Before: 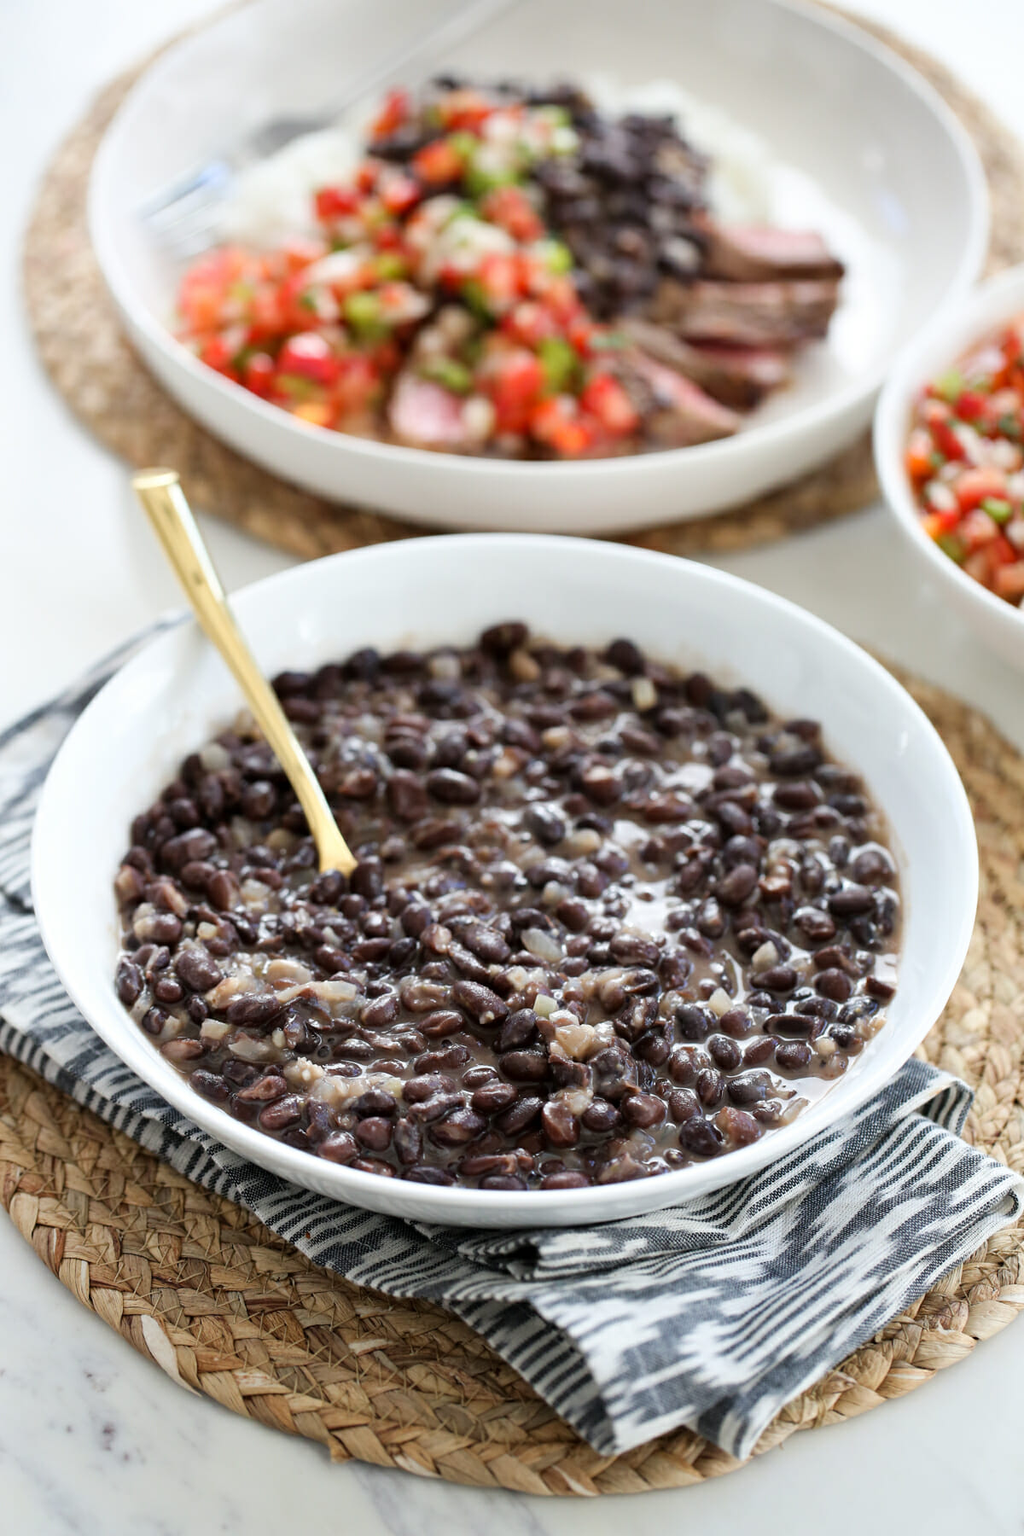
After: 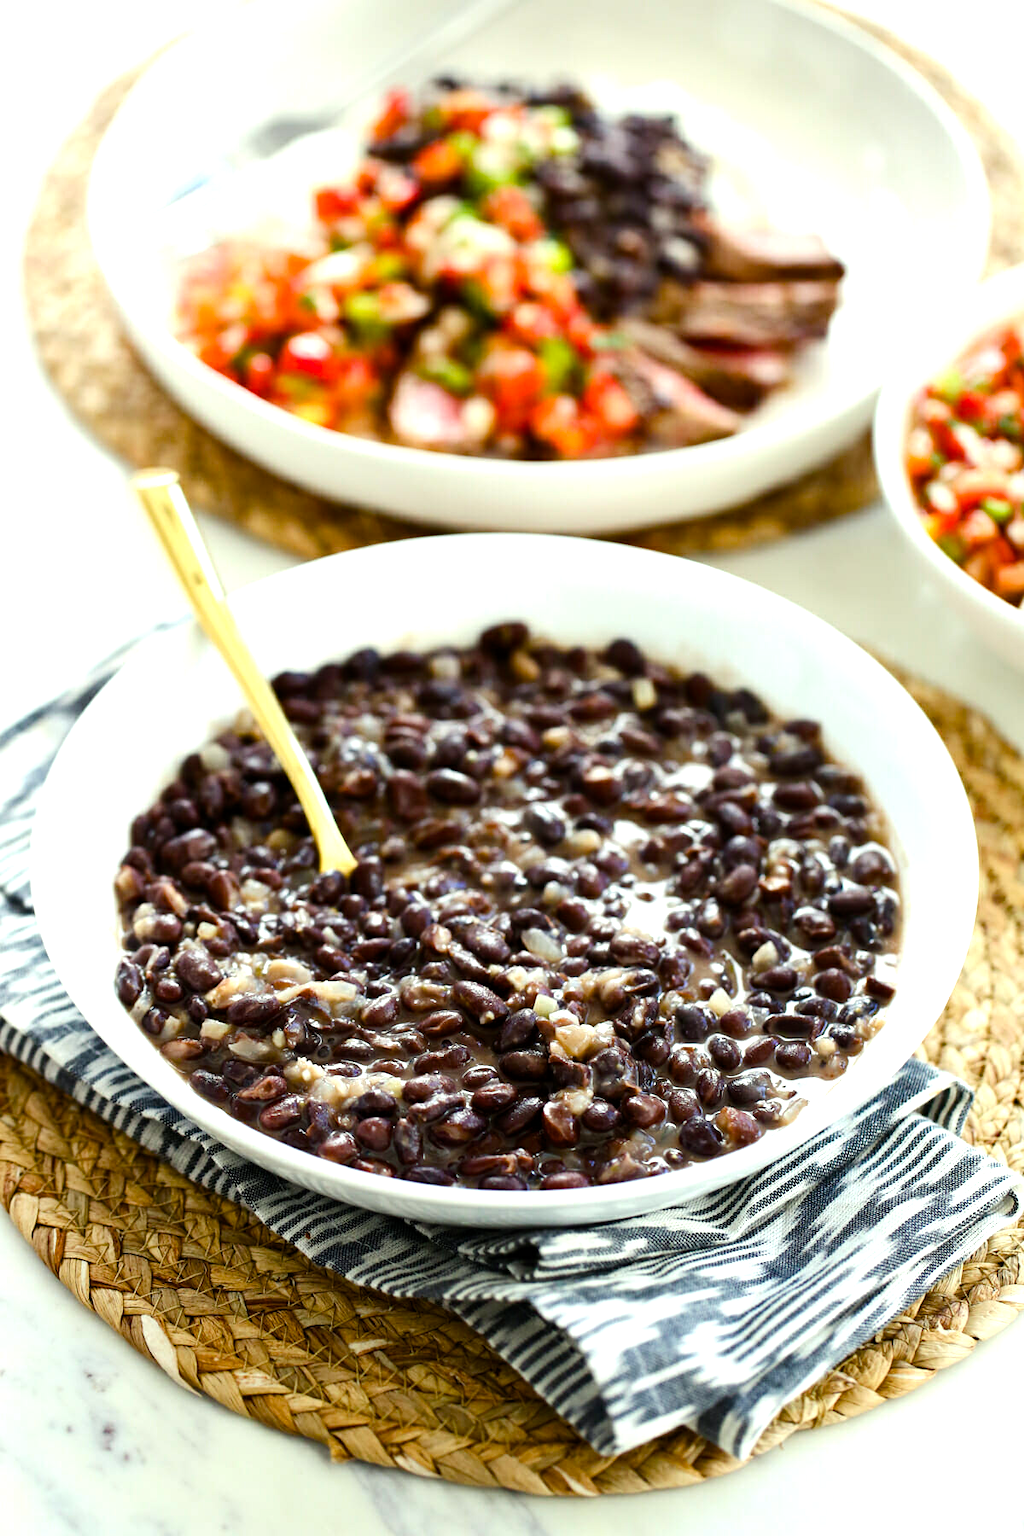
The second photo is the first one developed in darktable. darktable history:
color balance rgb: linear chroma grading › global chroma 18.9%, perceptual saturation grading › global saturation 20%, perceptual saturation grading › highlights -25%, perceptual saturation grading › shadows 50%, global vibrance 18.93%
tone equalizer: -8 EV -0.75 EV, -7 EV -0.7 EV, -6 EV -0.6 EV, -5 EV -0.4 EV, -3 EV 0.4 EV, -2 EV 0.6 EV, -1 EV 0.7 EV, +0 EV 0.75 EV, edges refinement/feathering 500, mask exposure compensation -1.57 EV, preserve details no
color correction: highlights a* -4.28, highlights b* 6.53
